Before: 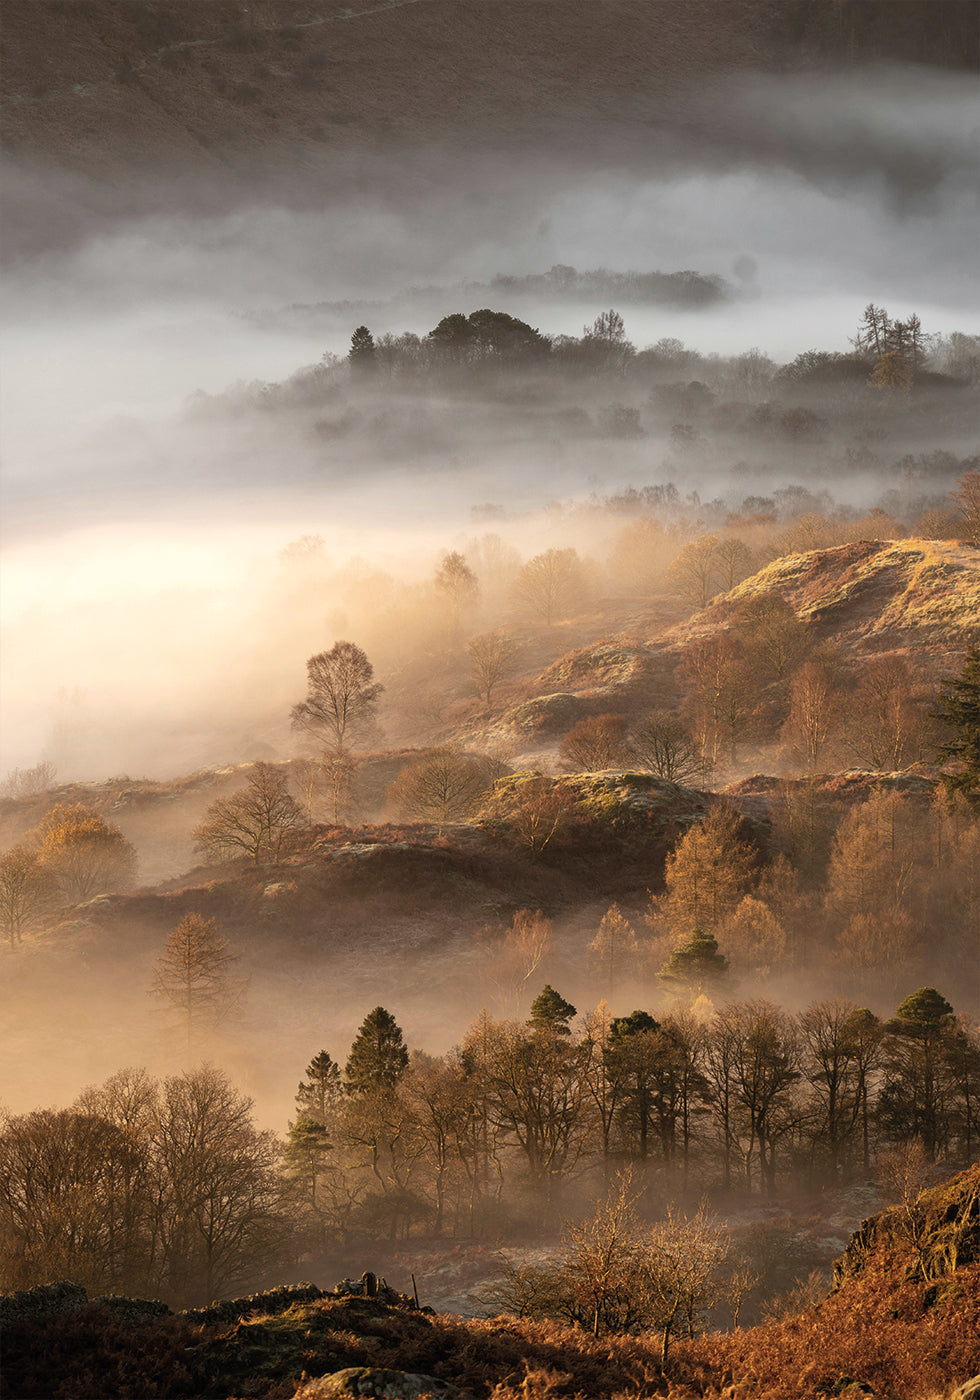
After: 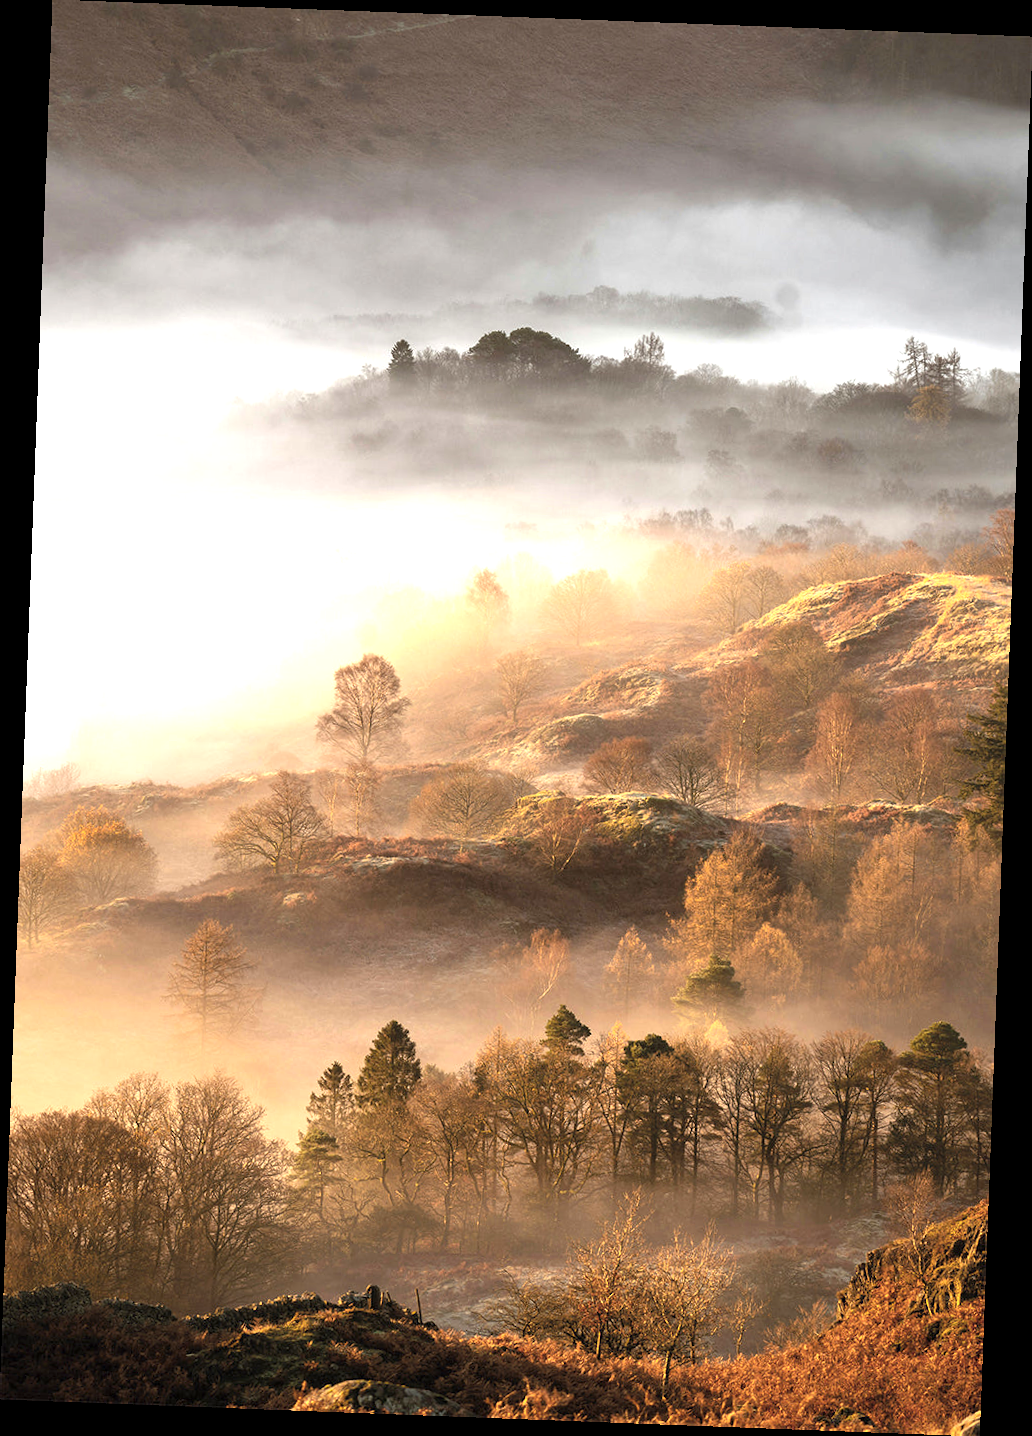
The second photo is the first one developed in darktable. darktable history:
exposure: exposure 0.943 EV, compensate highlight preservation false
rotate and perspective: rotation 2.17°, automatic cropping off
